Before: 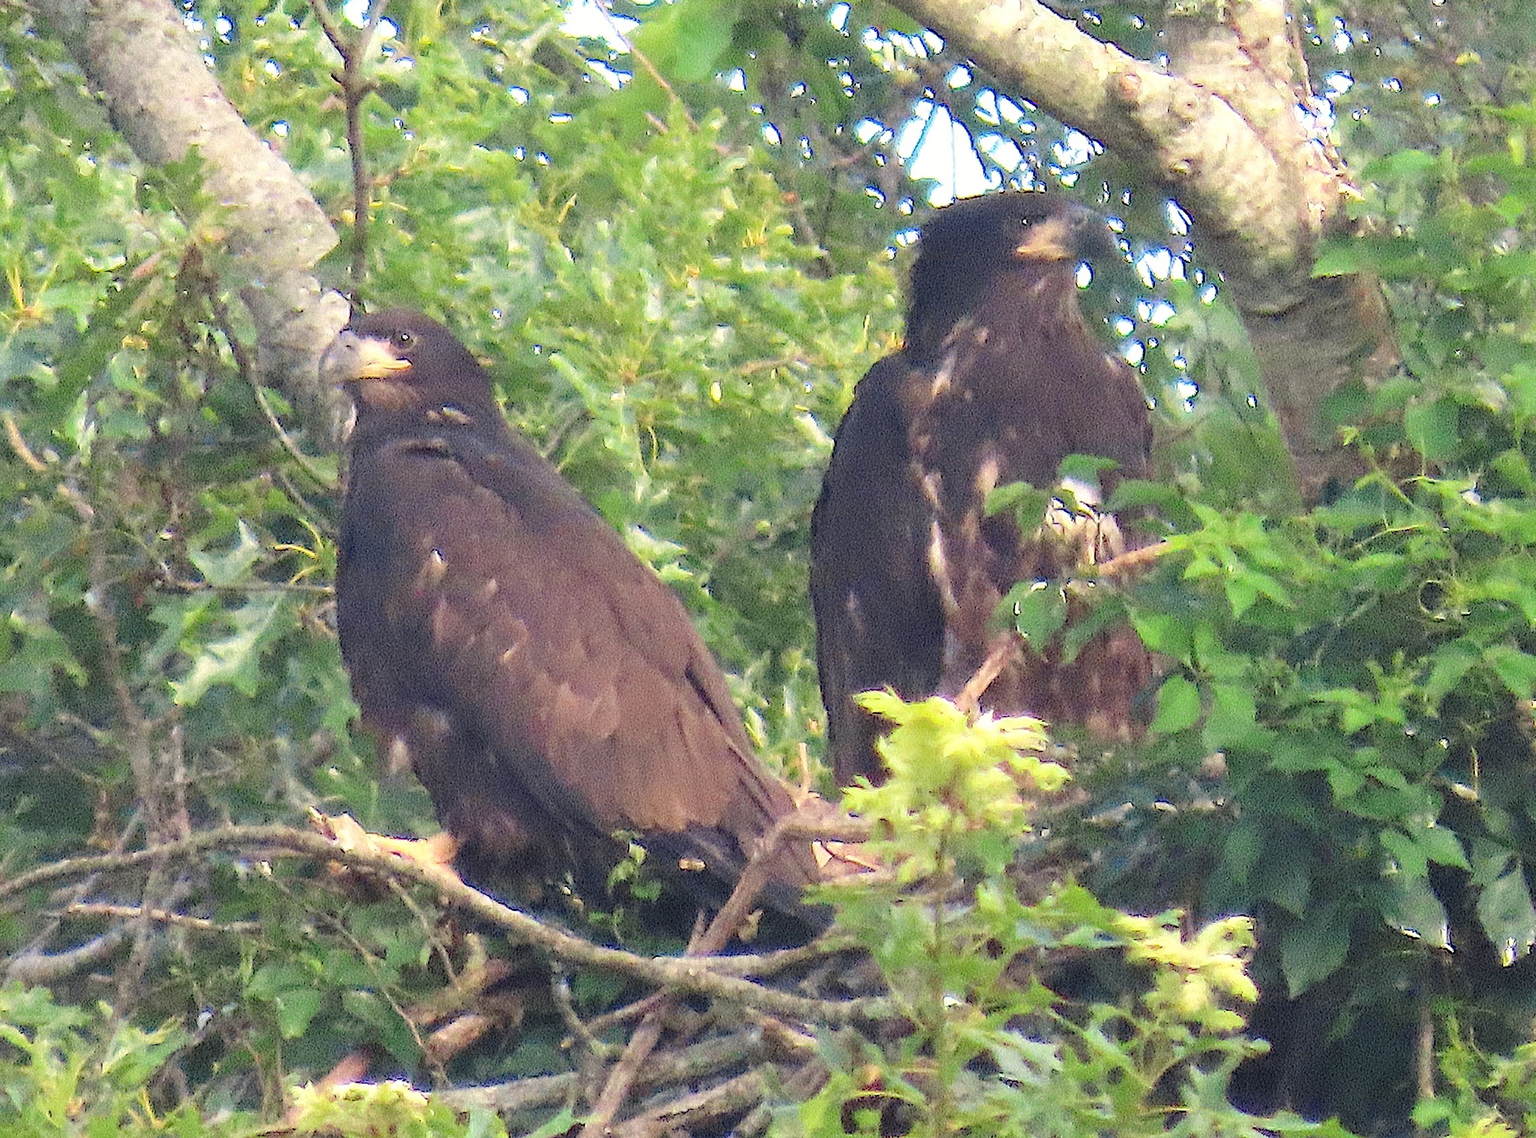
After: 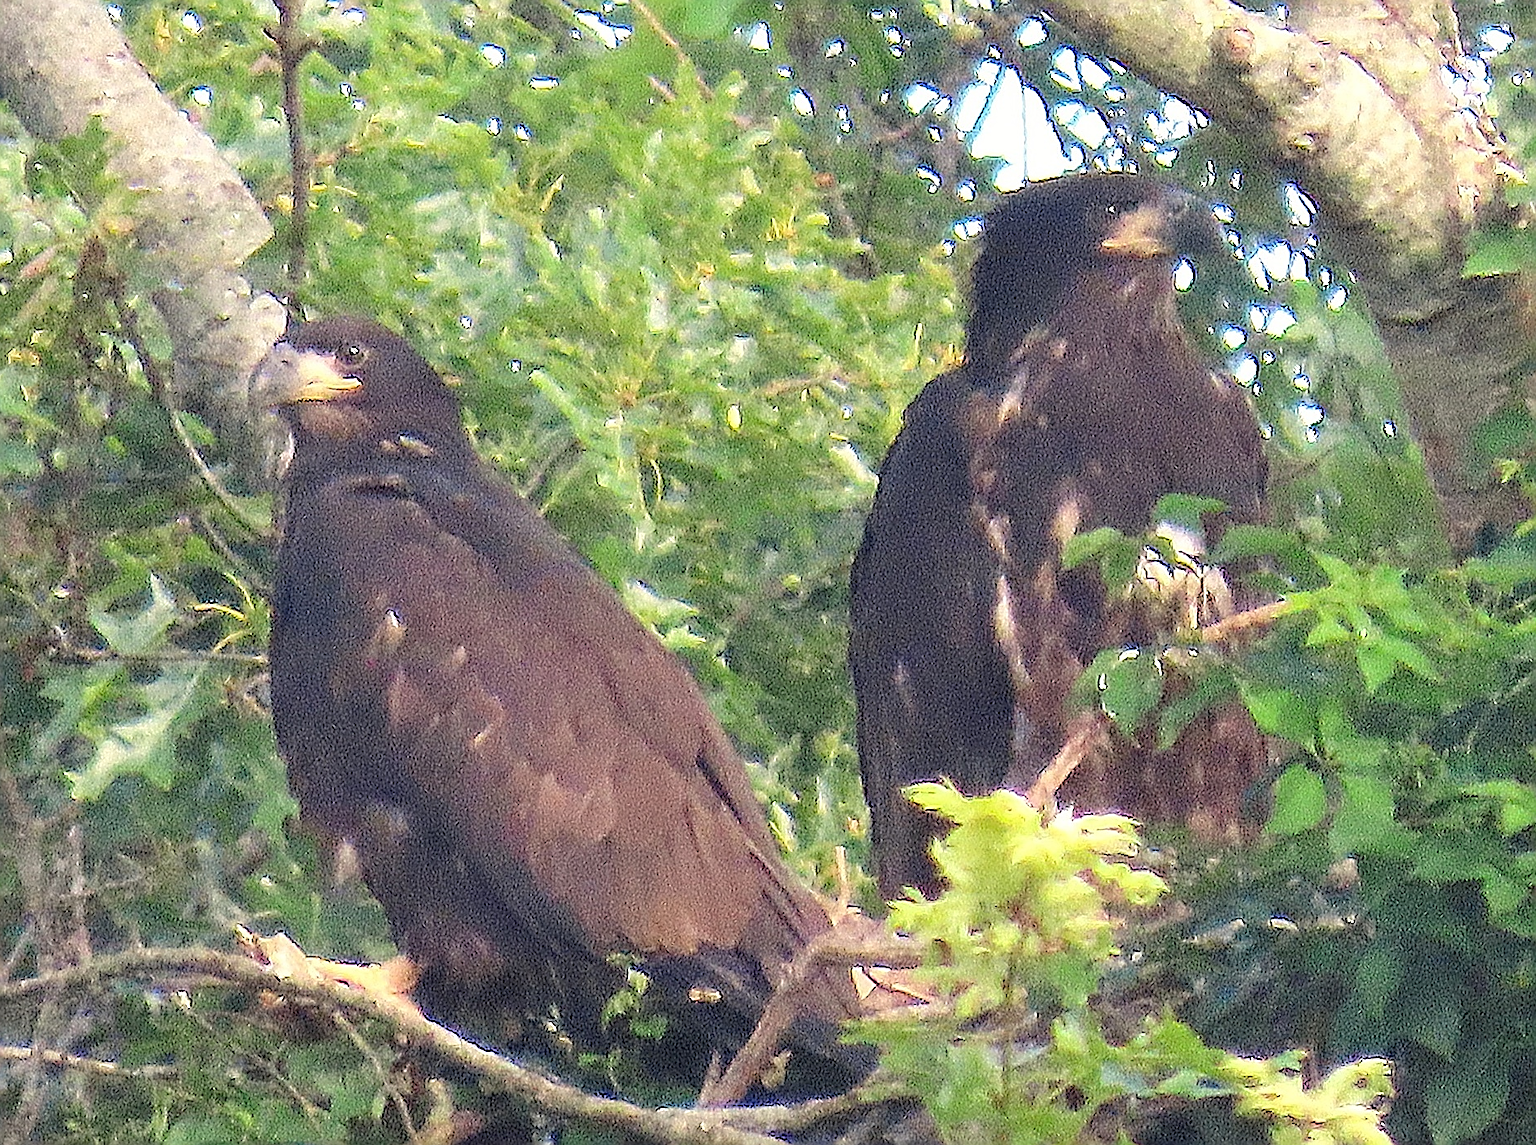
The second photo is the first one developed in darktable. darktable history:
crop and rotate: left 7.557%, top 4.472%, right 10.634%, bottom 13.106%
sharpen: radius 1.655, amount 1.276
